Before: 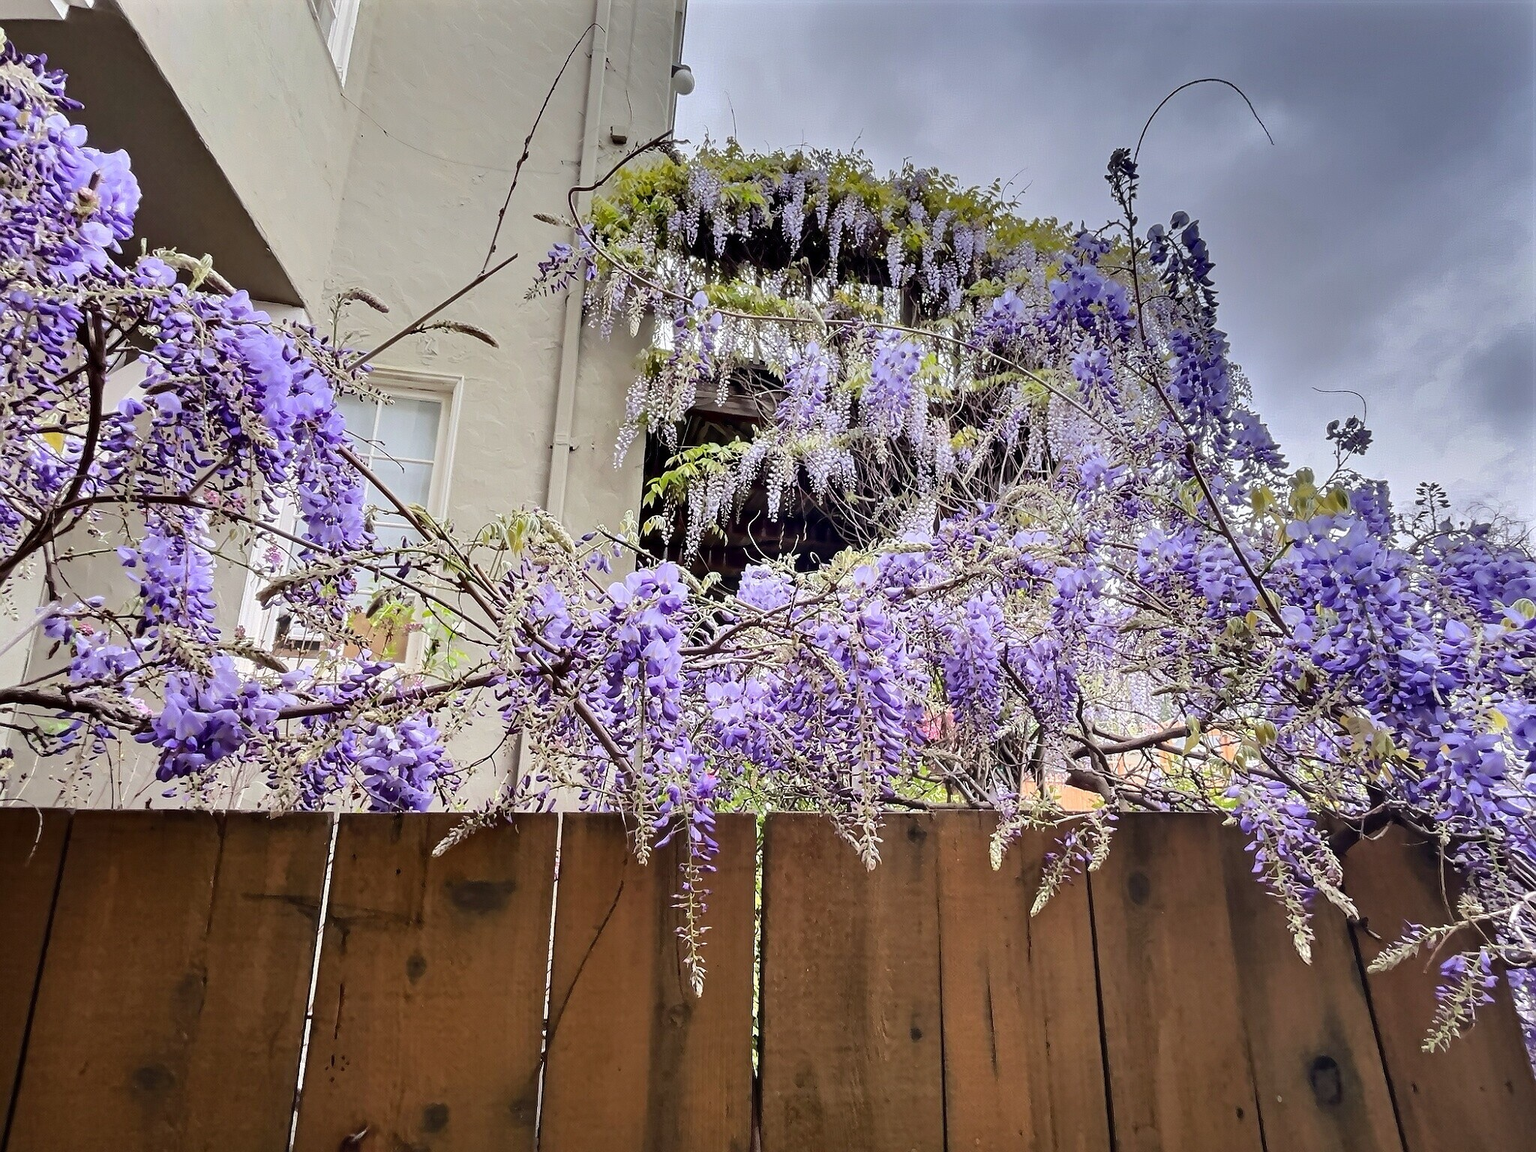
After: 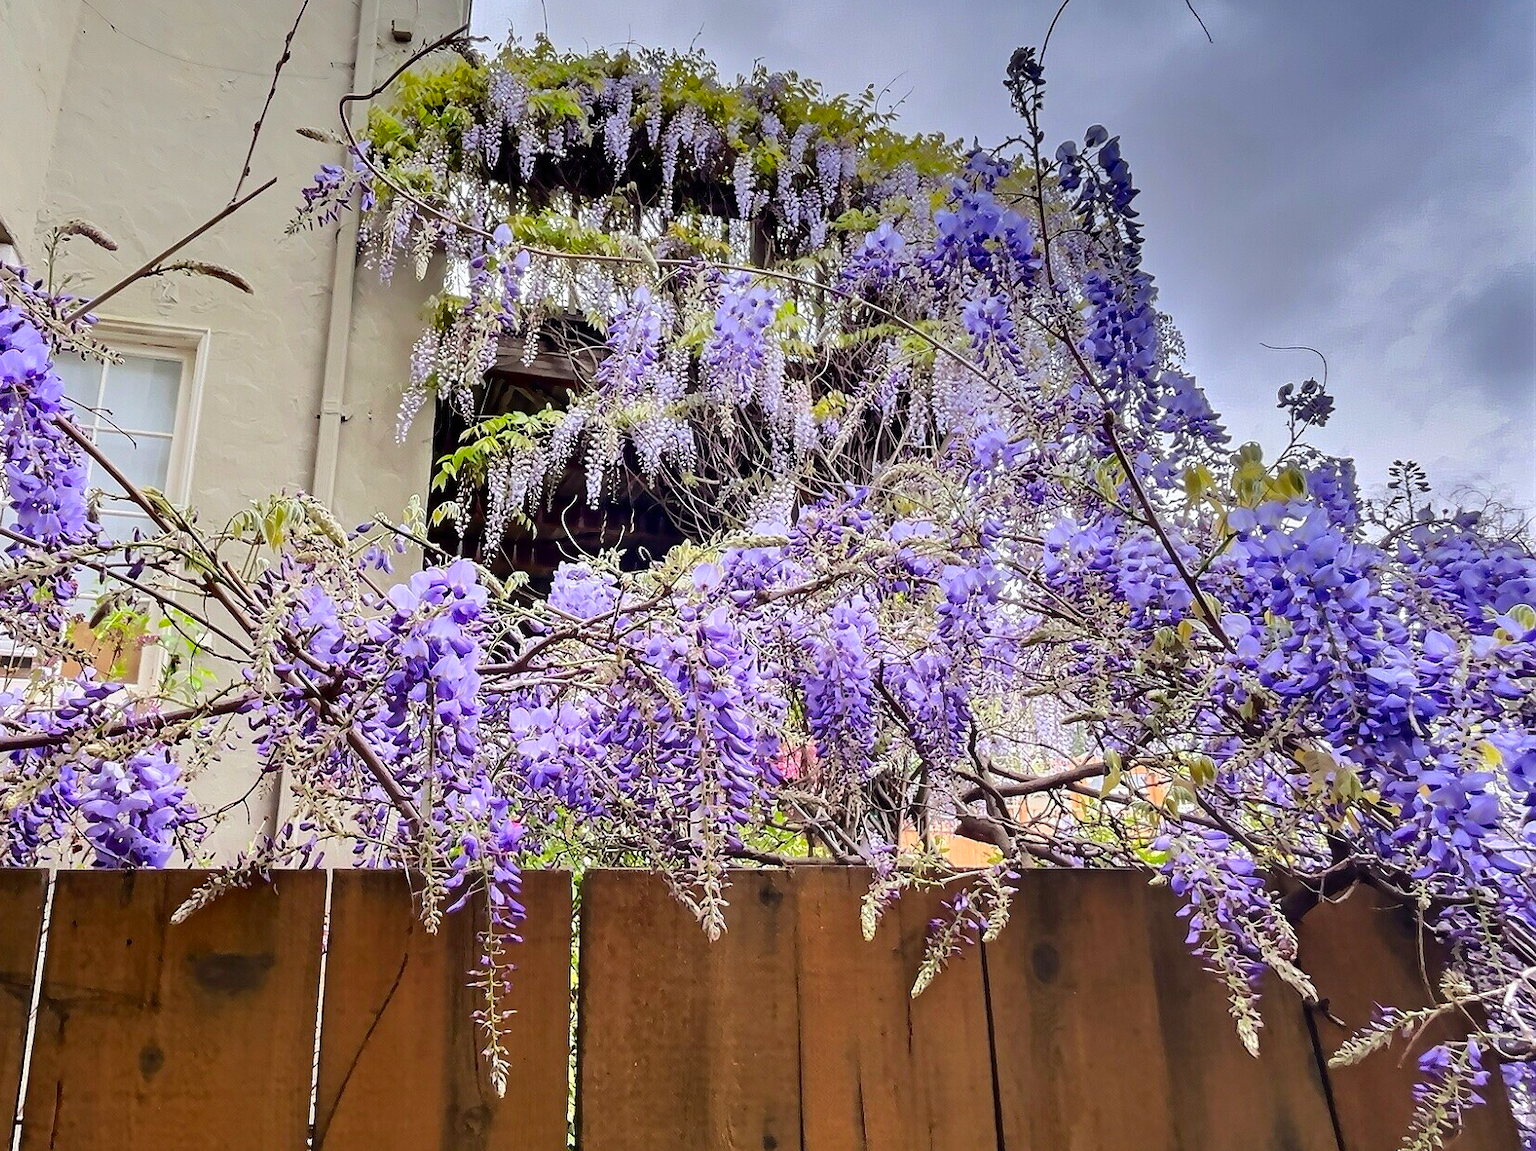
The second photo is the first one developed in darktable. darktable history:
color correction: saturation 1.34
crop: left 19.159%, top 9.58%, bottom 9.58%
